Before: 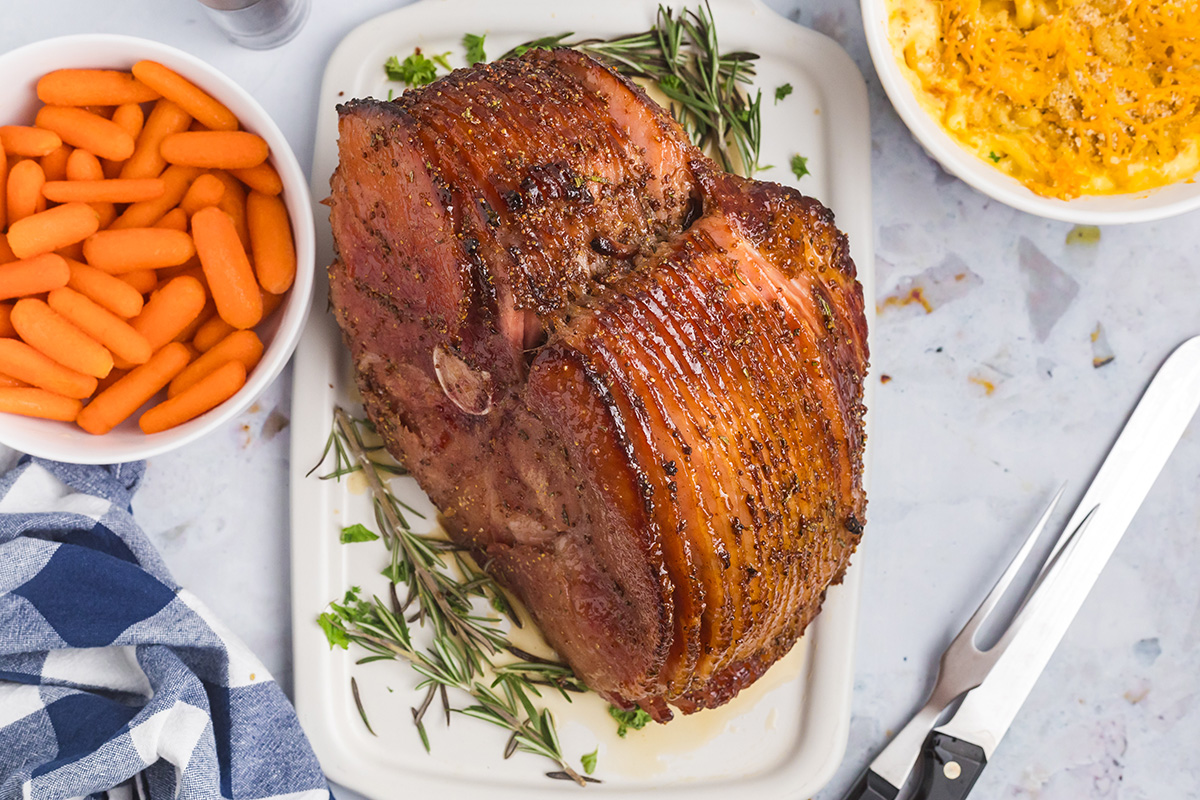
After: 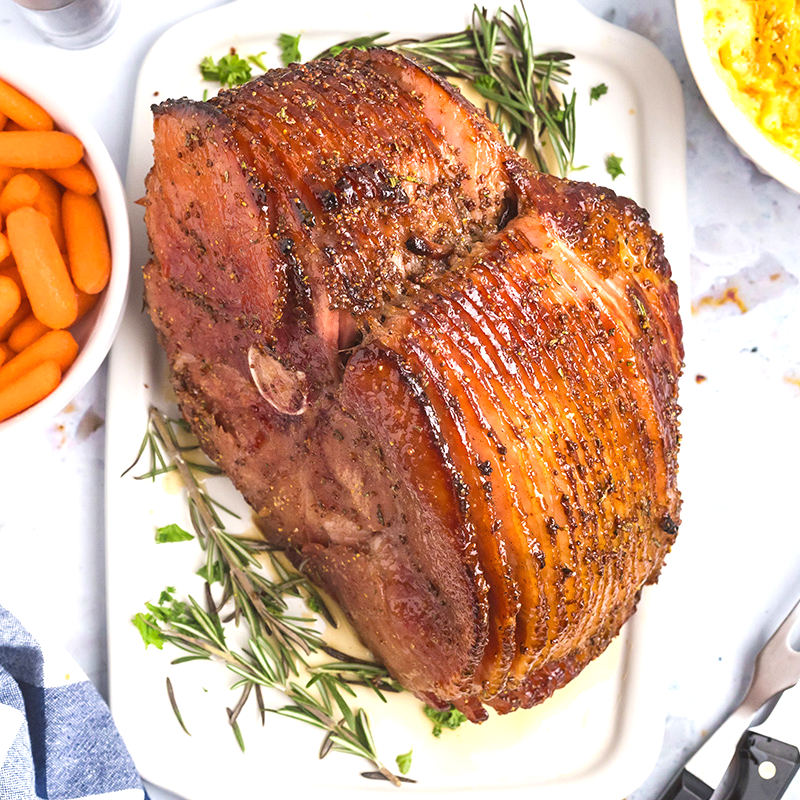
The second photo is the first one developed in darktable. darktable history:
crop and rotate: left 15.446%, right 17.836%
shadows and highlights: radius 334.93, shadows 63.48, highlights 6.06, compress 87.7%, highlights color adjustment 39.73%, soften with gaussian
exposure: black level correction 0, exposure 0.7 EV, compensate exposure bias true, compensate highlight preservation false
